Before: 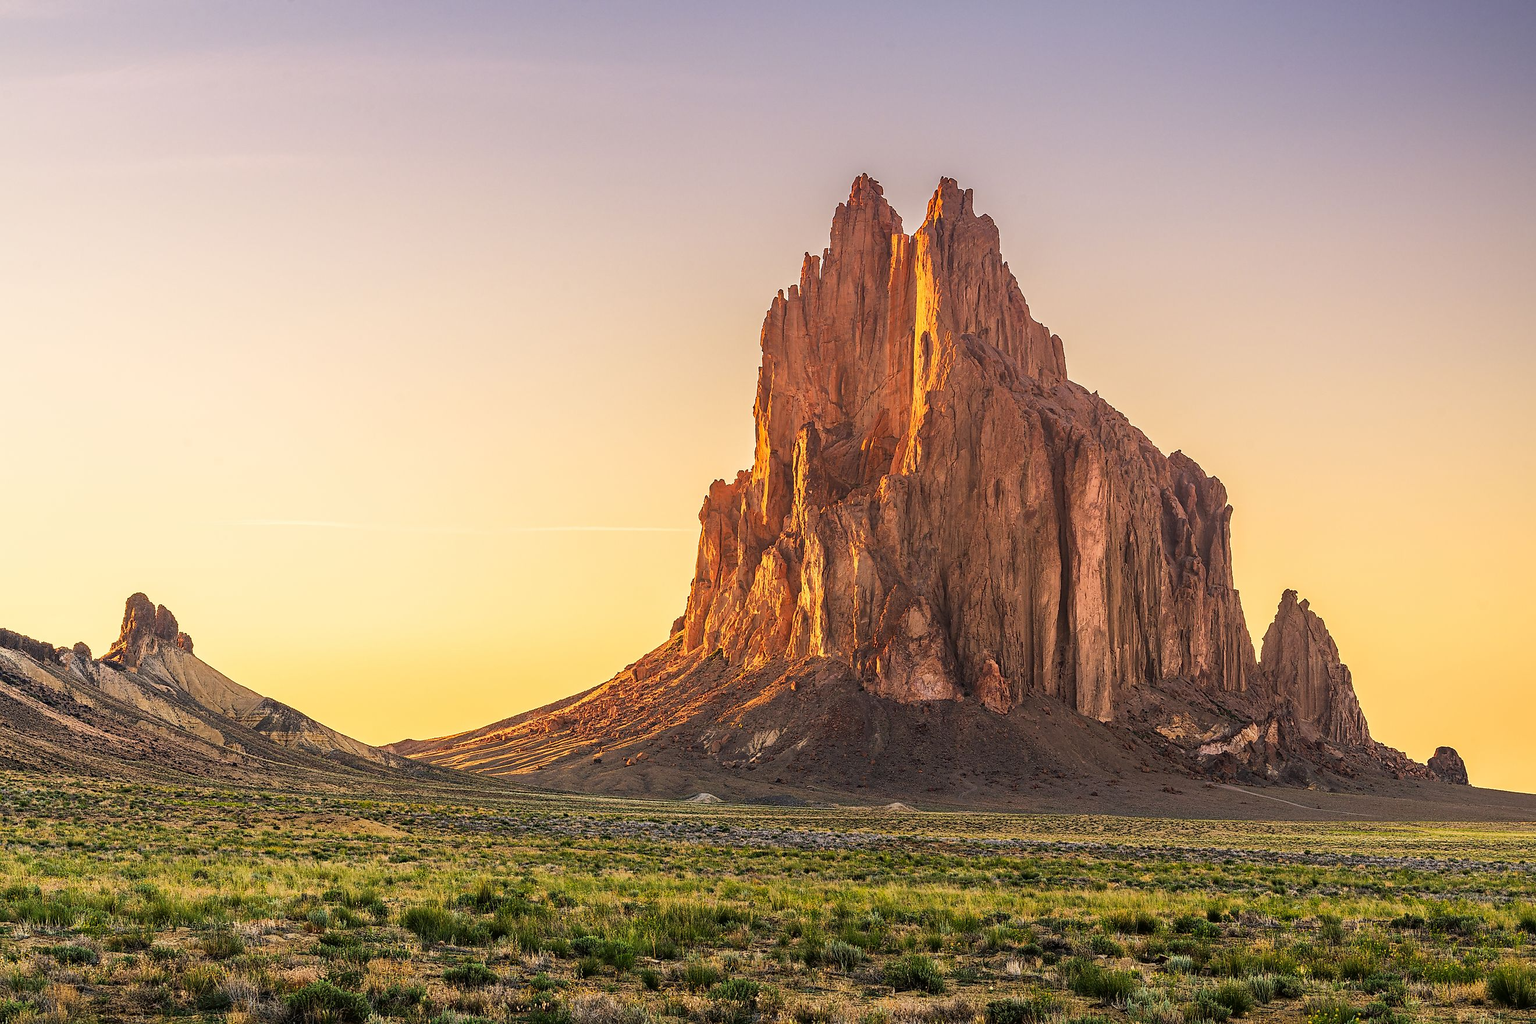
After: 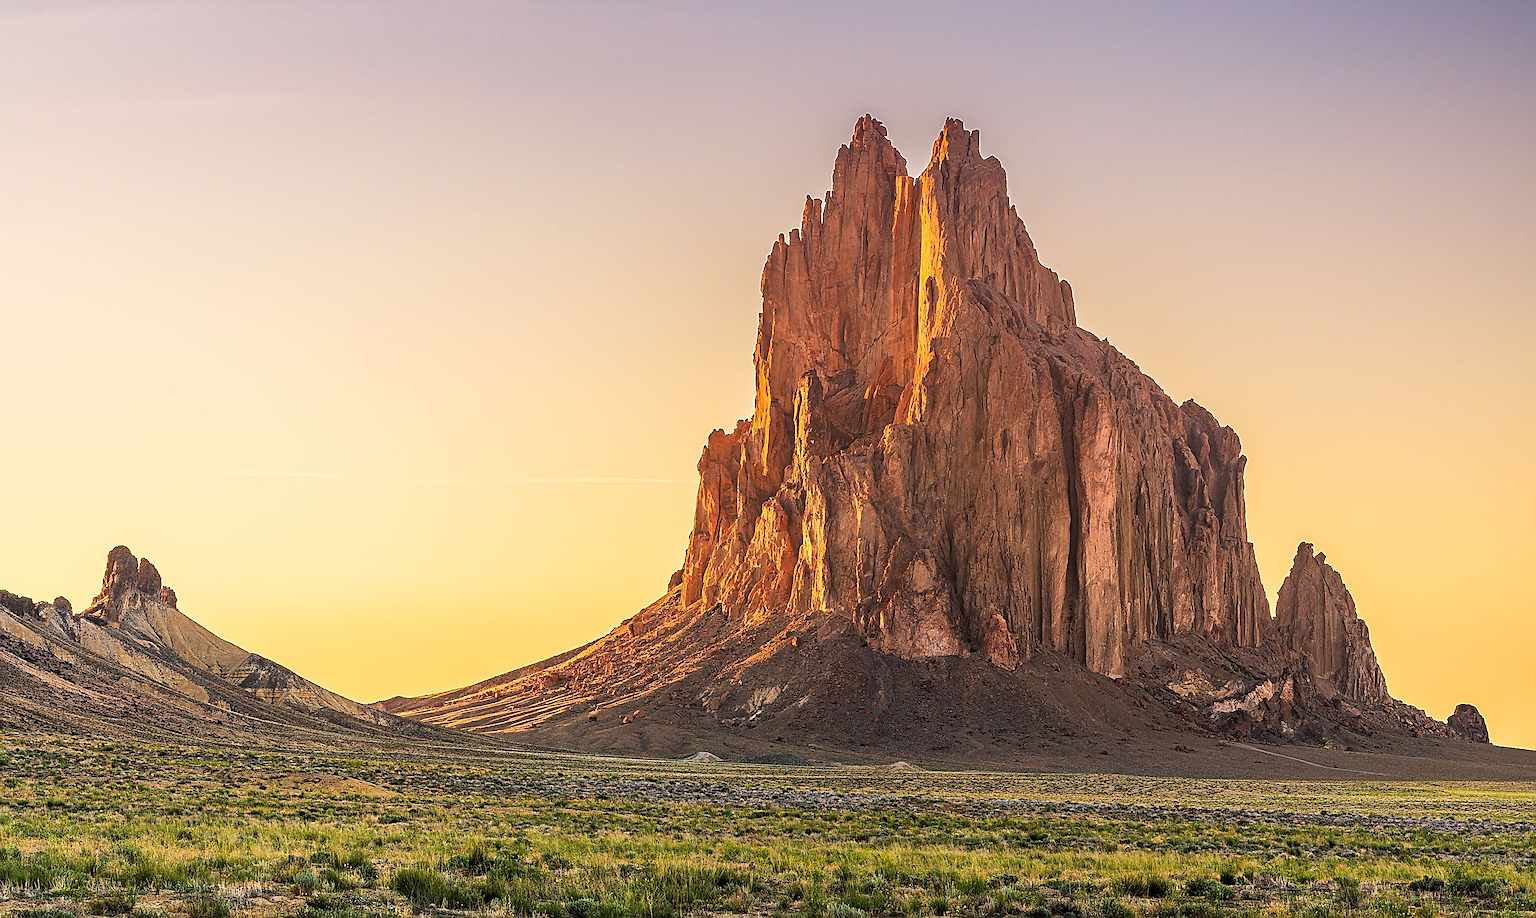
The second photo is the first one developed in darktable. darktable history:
crop: left 1.422%, top 6.181%, right 1.395%, bottom 6.656%
sharpen: on, module defaults
